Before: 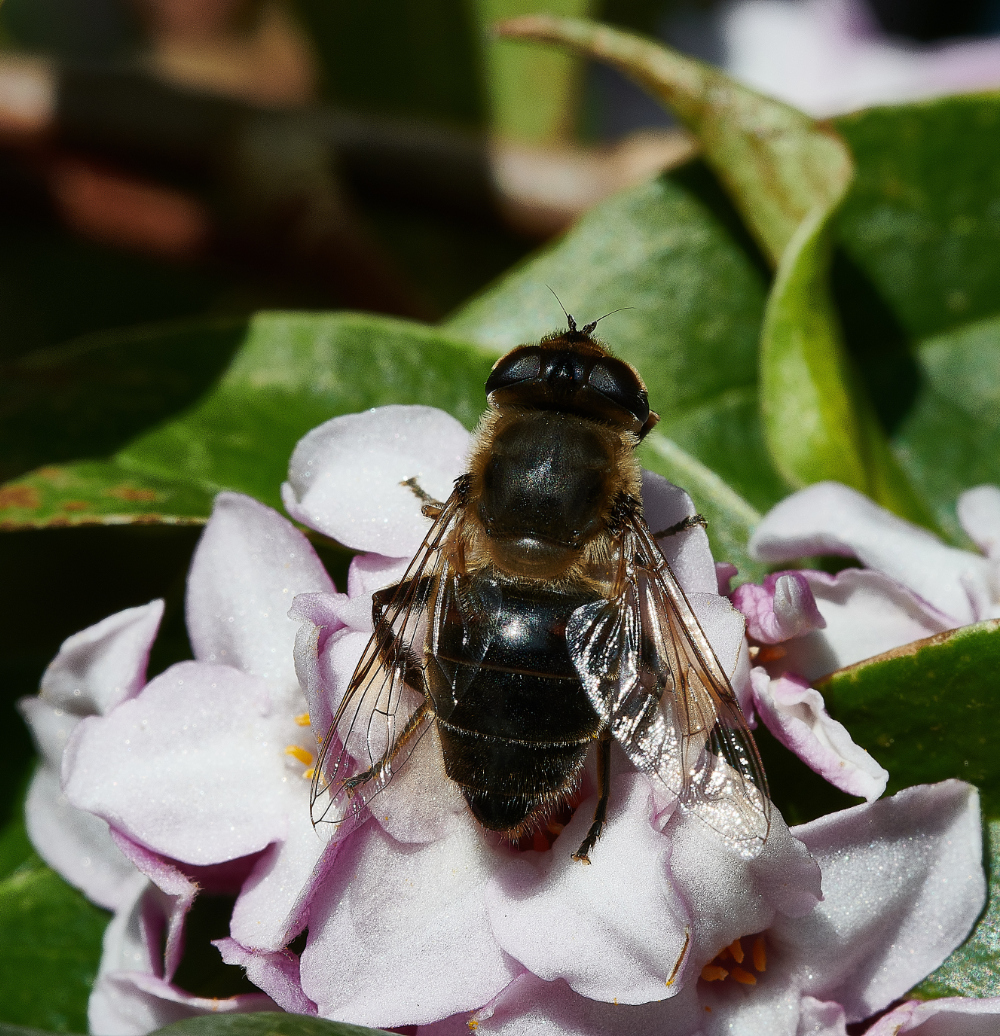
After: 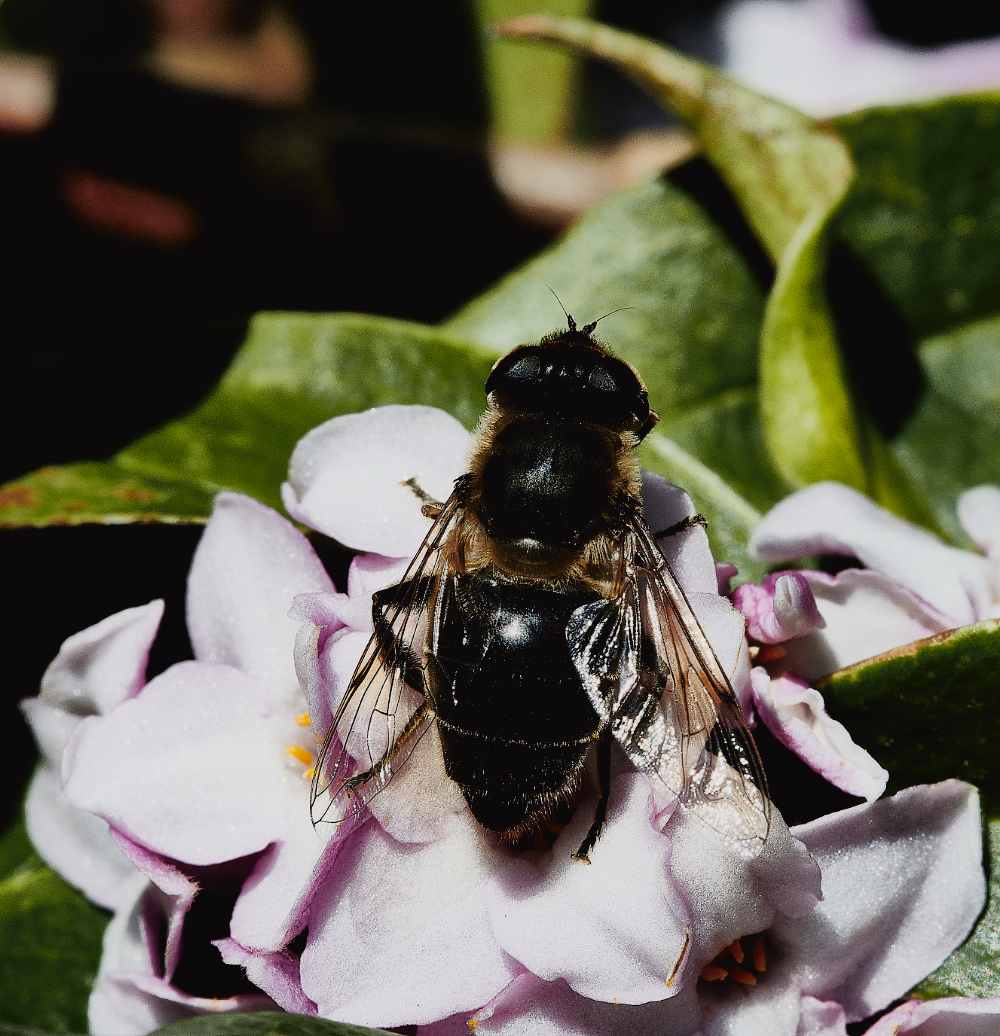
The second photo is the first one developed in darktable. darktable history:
filmic rgb: black relative exposure -5.08 EV, white relative exposure 3.95 EV, hardness 2.9, contrast 1.298, highlights saturation mix -30.6%
tone curve: curves: ch0 [(0, 0.024) (0.119, 0.146) (0.474, 0.485) (0.718, 0.739) (0.817, 0.839) (1, 0.998)]; ch1 [(0, 0) (0.377, 0.416) (0.439, 0.451) (0.477, 0.477) (0.501, 0.503) (0.538, 0.544) (0.58, 0.602) (0.664, 0.676) (0.783, 0.804) (1, 1)]; ch2 [(0, 0) (0.38, 0.405) (0.463, 0.456) (0.498, 0.497) (0.524, 0.535) (0.578, 0.576) (0.648, 0.665) (1, 1)], color space Lab, independent channels, preserve colors none
